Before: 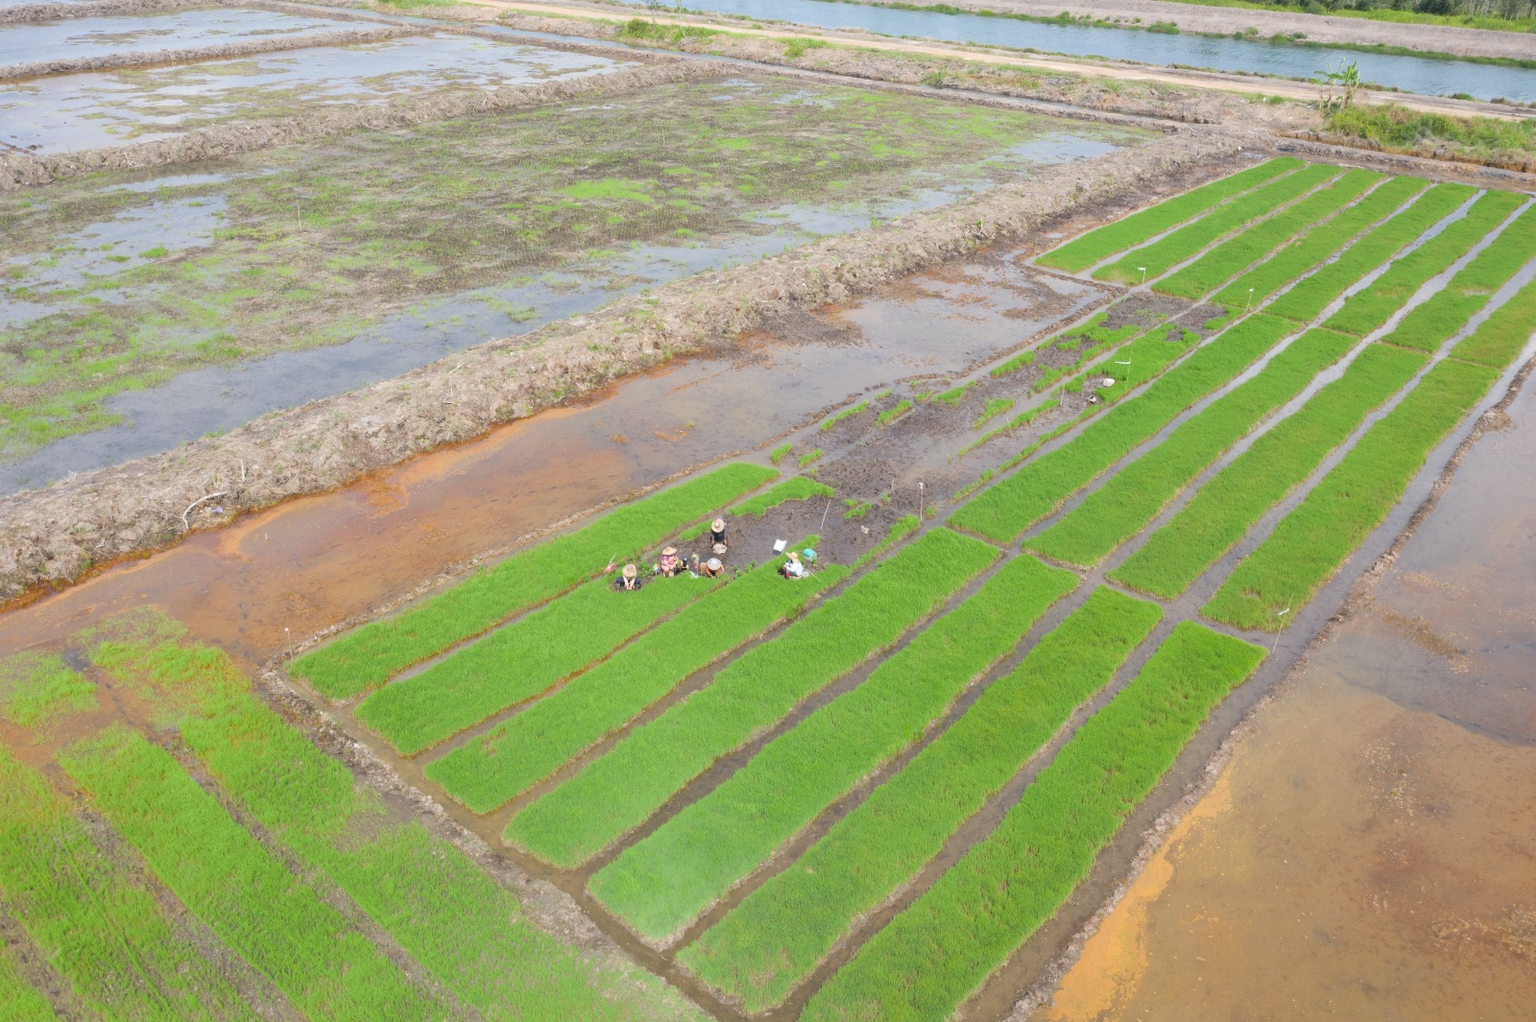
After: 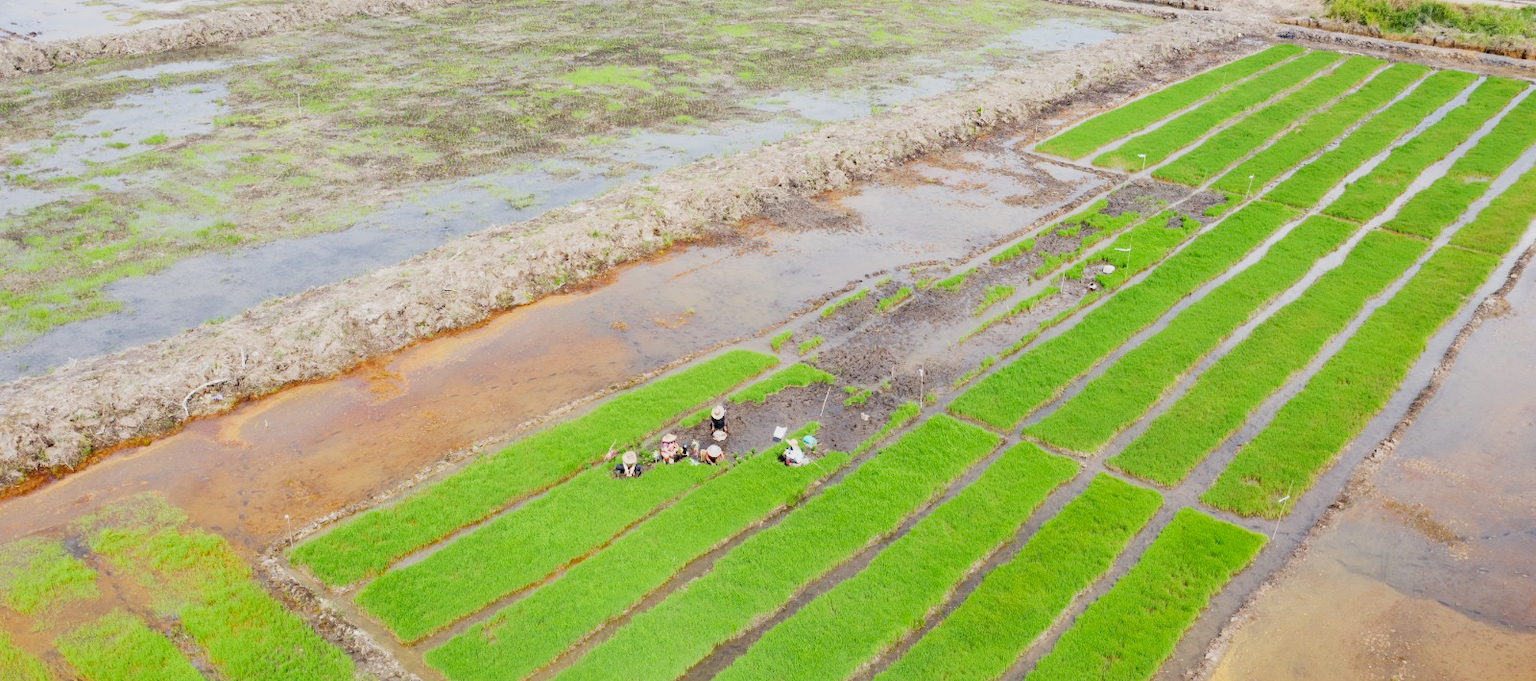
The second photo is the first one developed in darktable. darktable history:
sigmoid: contrast 2, skew -0.2, preserve hue 0%, red attenuation 0.1, red rotation 0.035, green attenuation 0.1, green rotation -0.017, blue attenuation 0.15, blue rotation -0.052, base primaries Rec2020
crop: top 11.166%, bottom 22.168%
